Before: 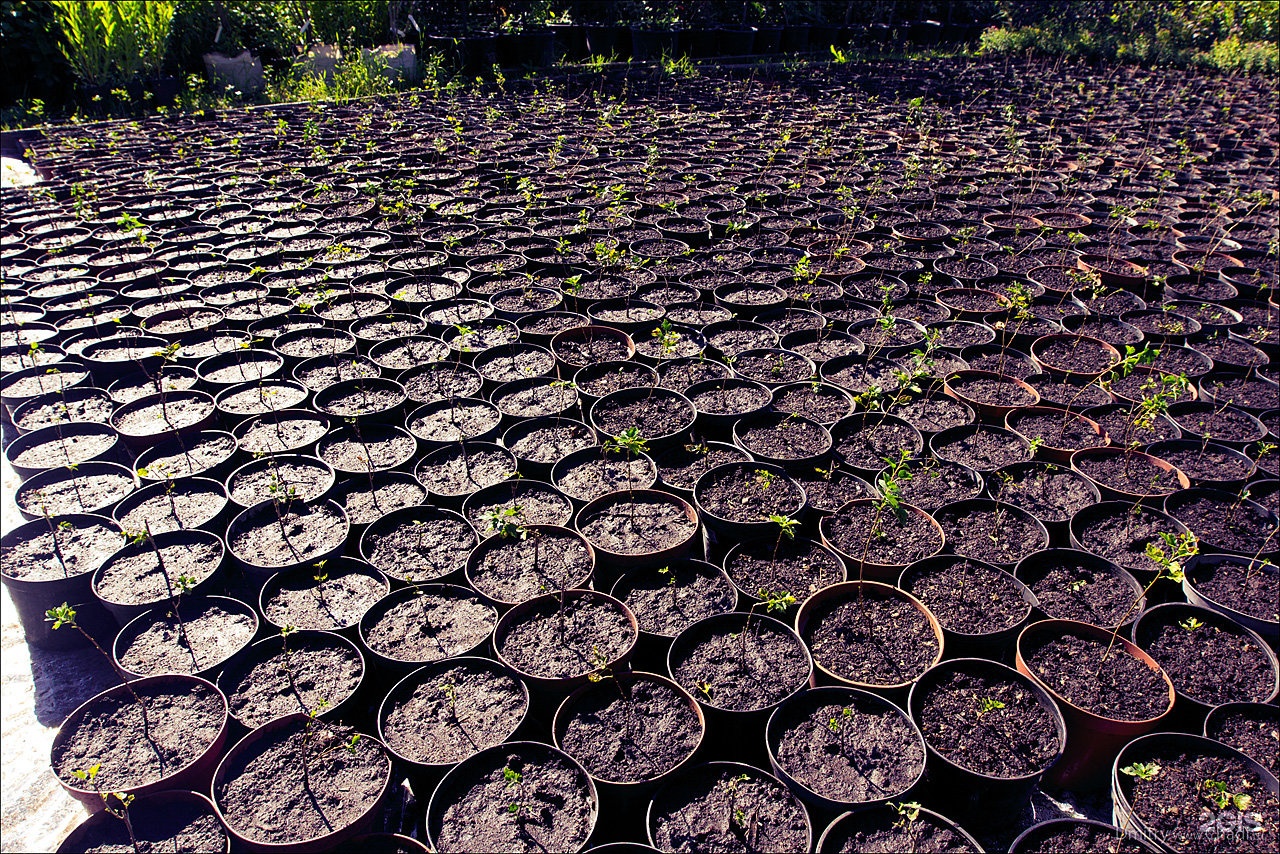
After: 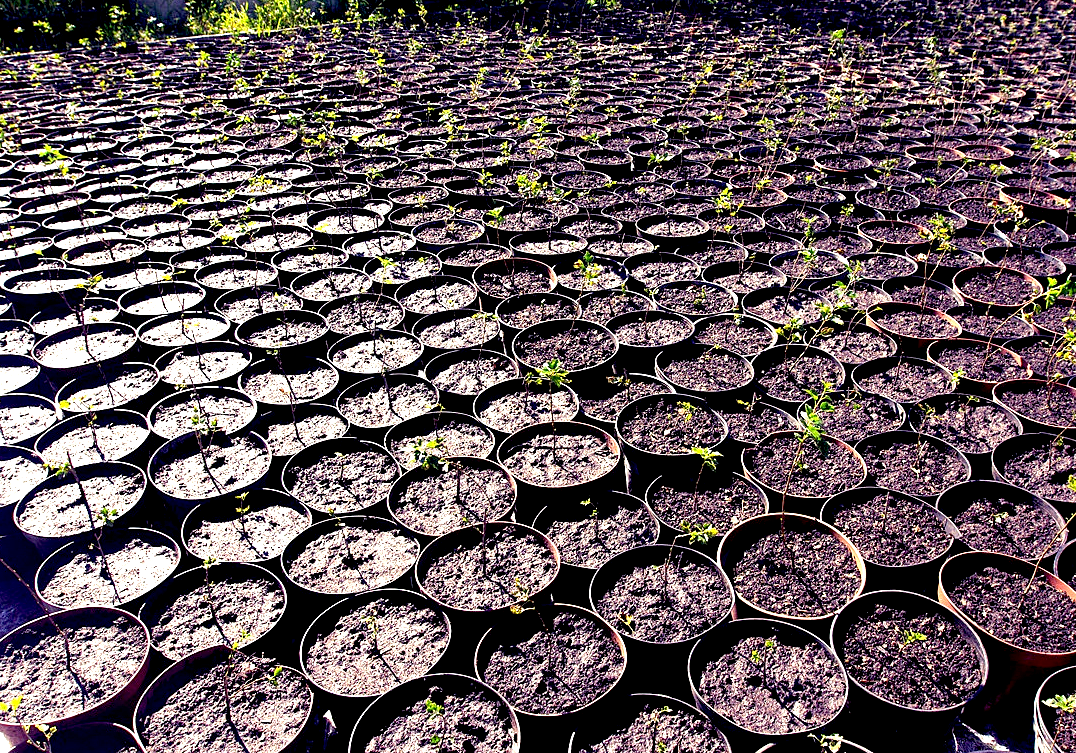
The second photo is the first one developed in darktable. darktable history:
local contrast: highlights 102%, shadows 98%, detail 131%, midtone range 0.2
crop: left 6.165%, top 7.977%, right 9.548%, bottom 3.83%
exposure: black level correction 0.01, exposure 1 EV, compensate exposure bias true, compensate highlight preservation false
